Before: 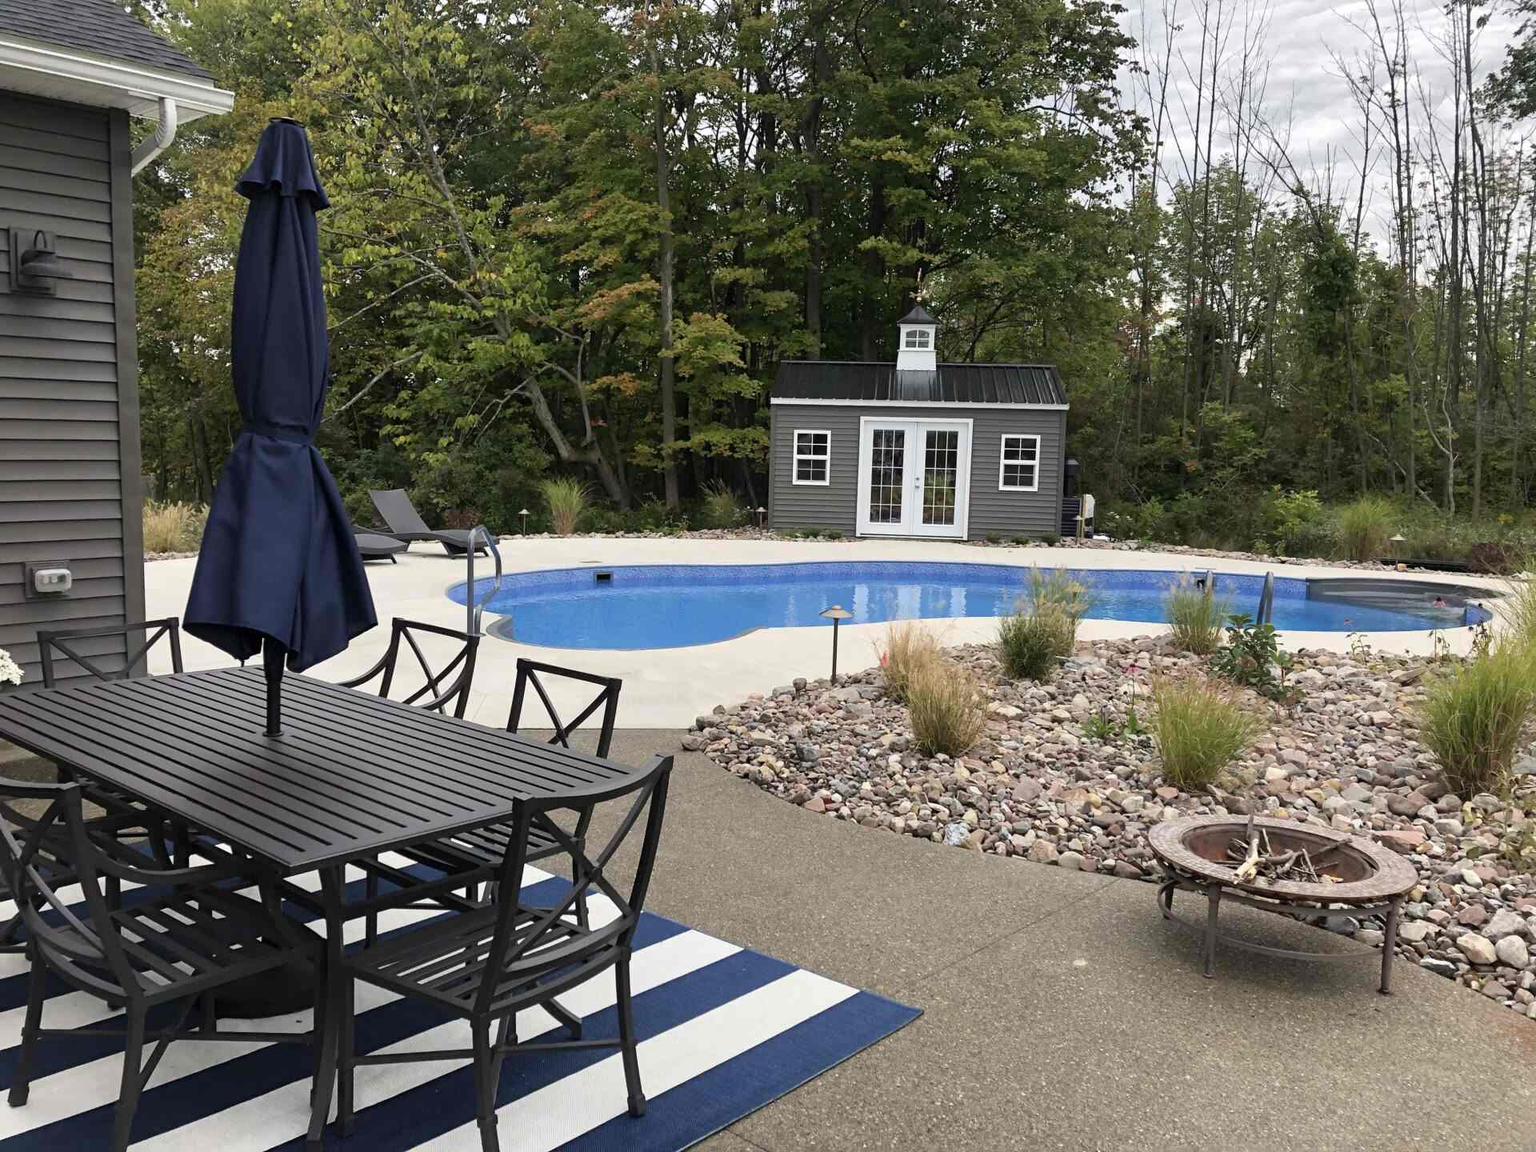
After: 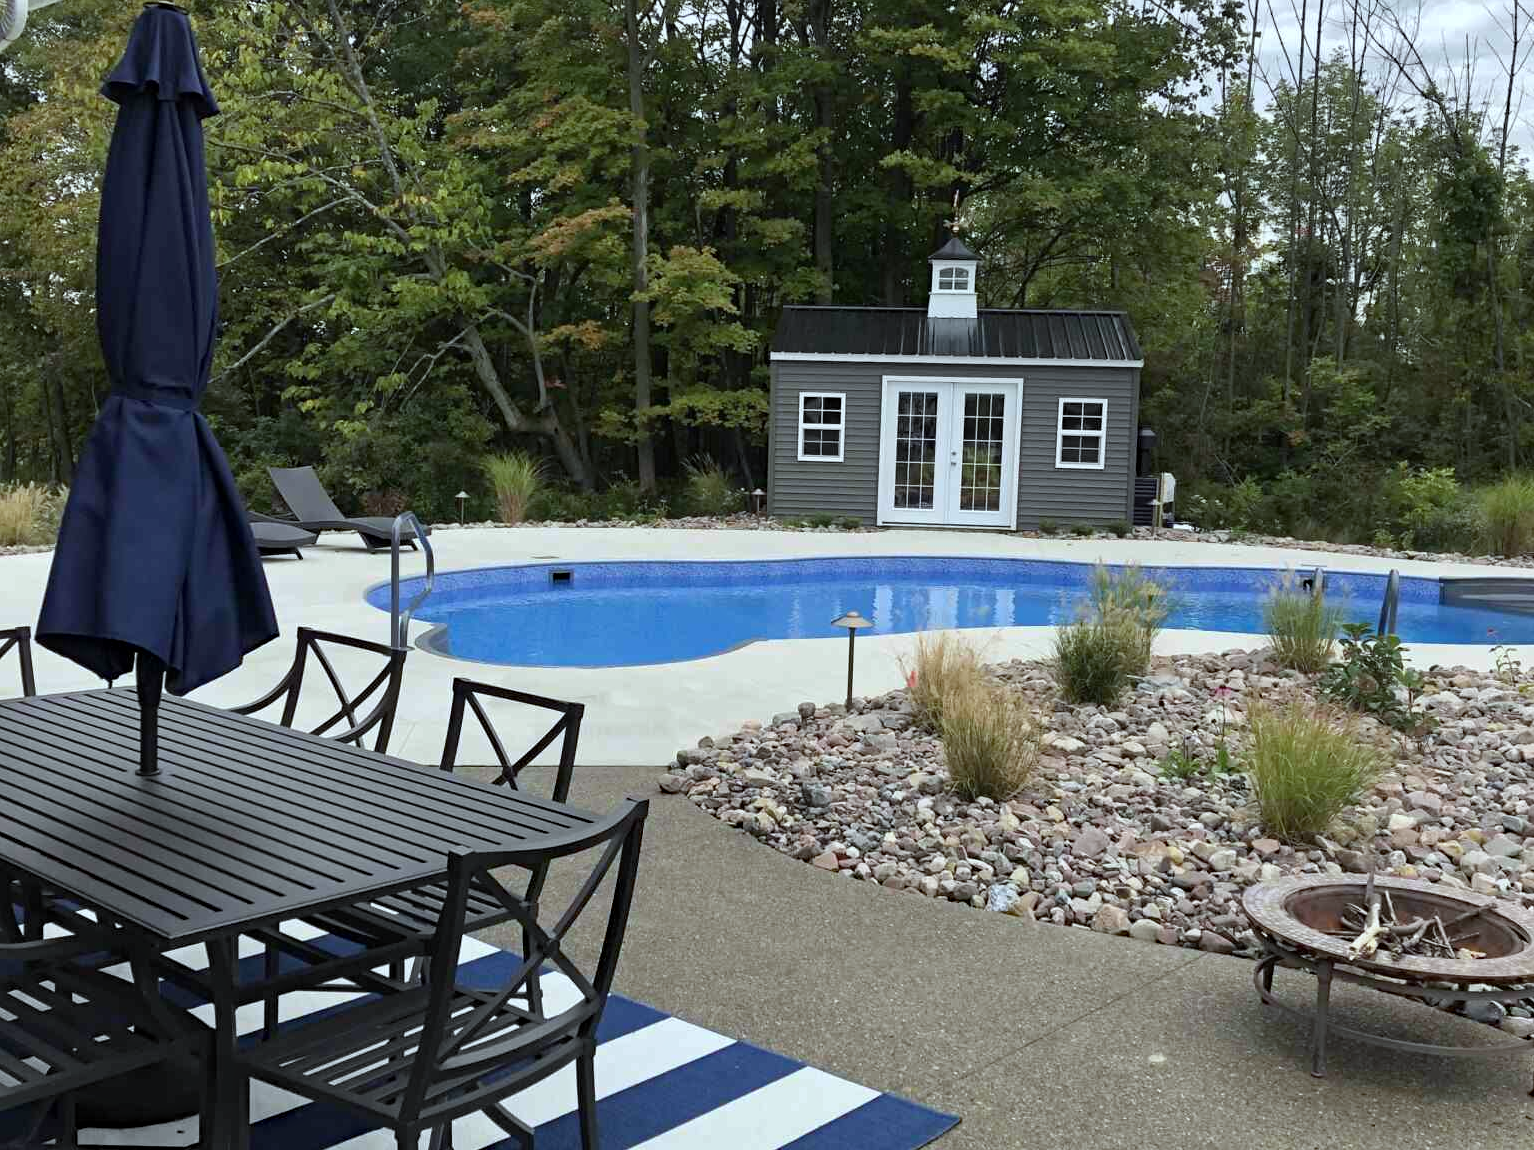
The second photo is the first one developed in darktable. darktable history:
crop and rotate: left 10.071%, top 10.071%, right 10.02%, bottom 10.02%
haze removal: adaptive false
white balance: red 0.925, blue 1.046
